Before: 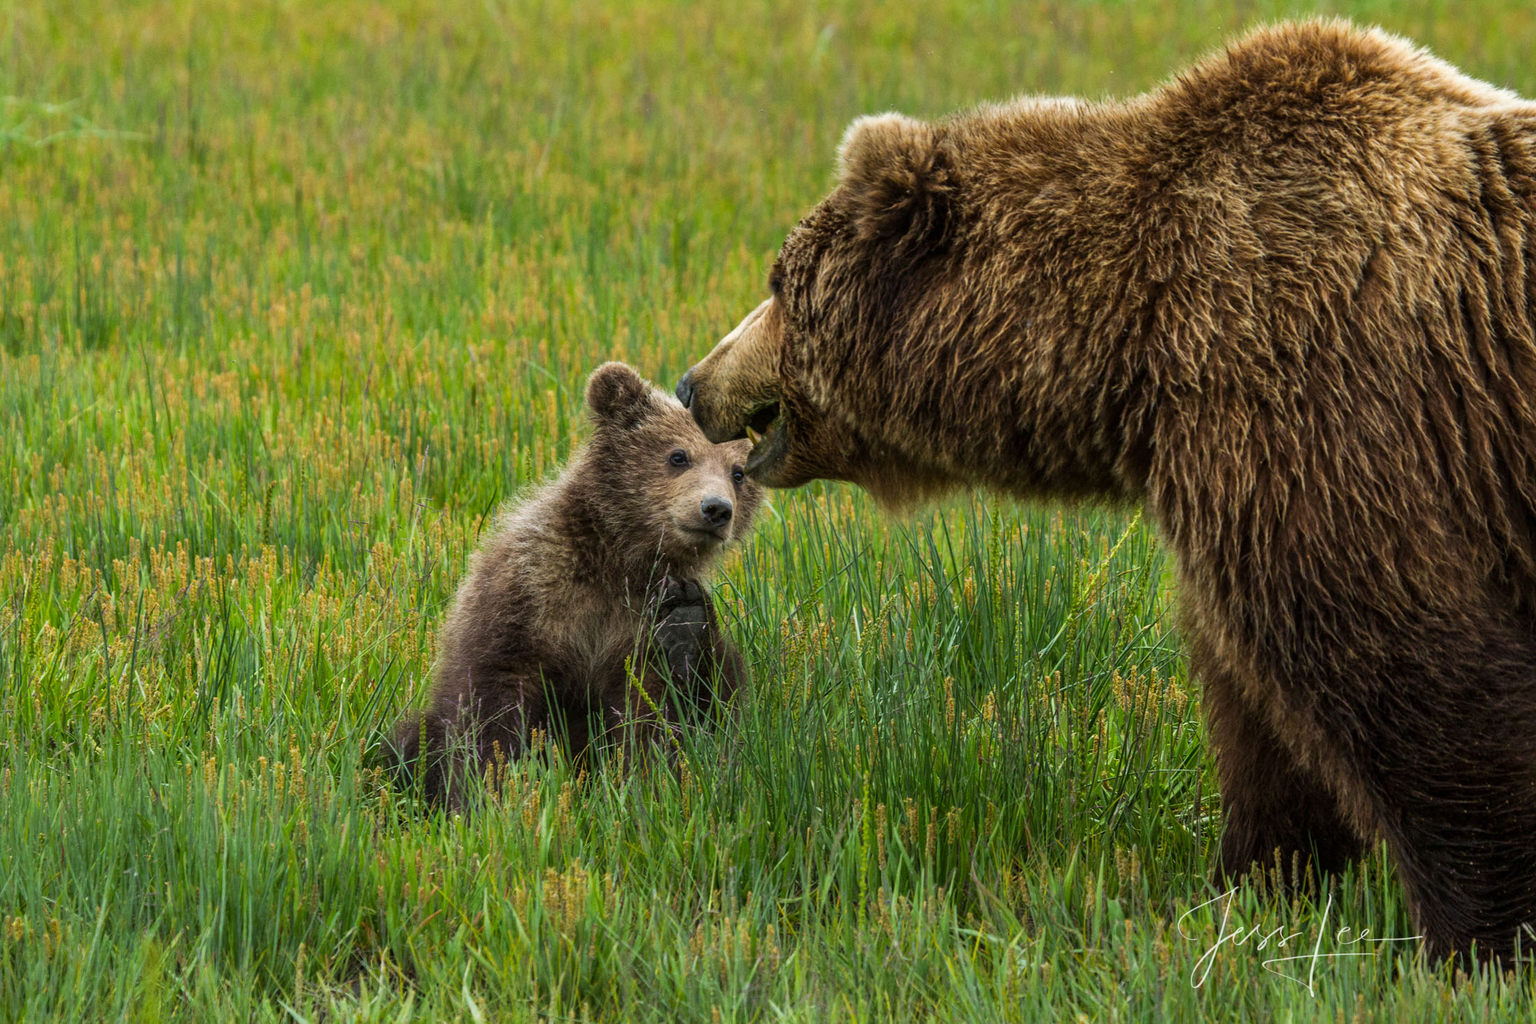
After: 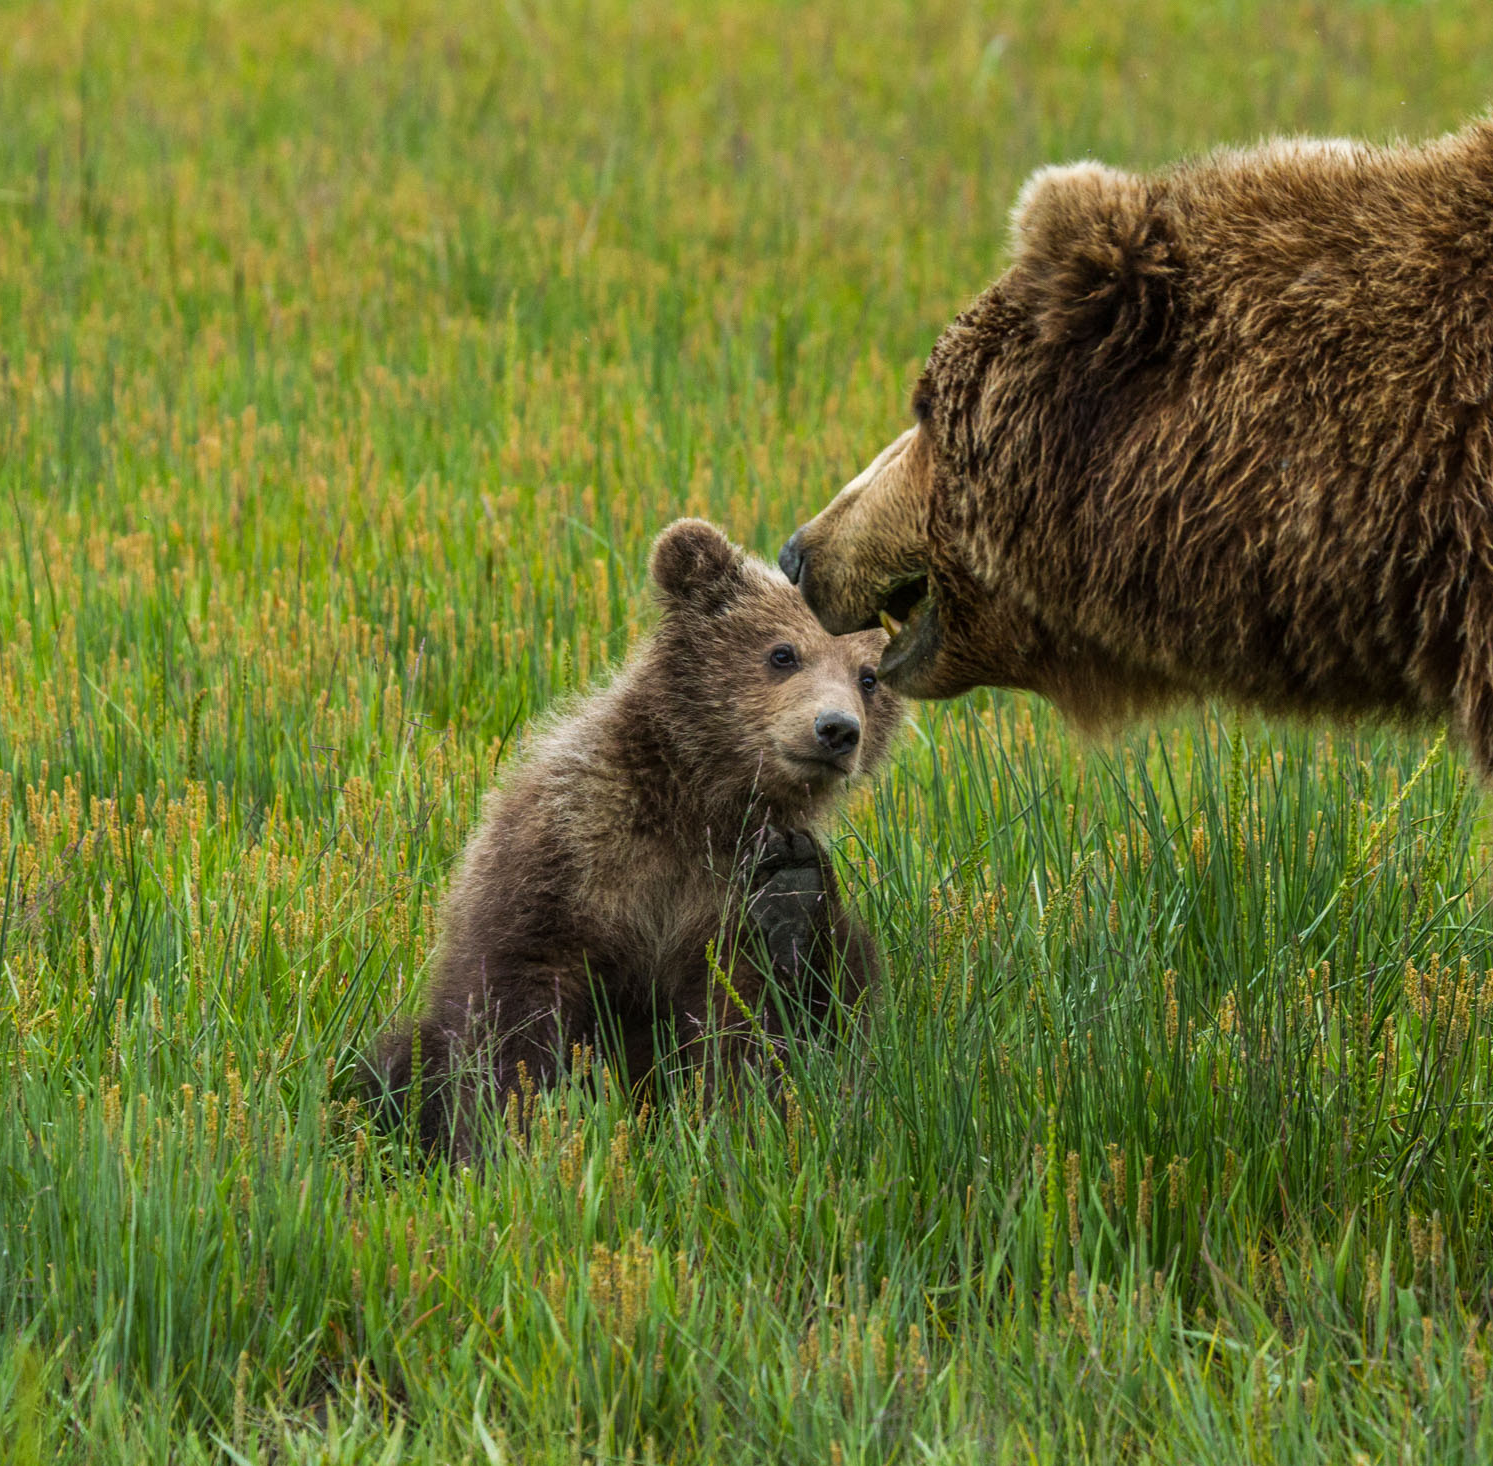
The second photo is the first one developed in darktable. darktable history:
crop and rotate: left 8.607%, right 23.486%
